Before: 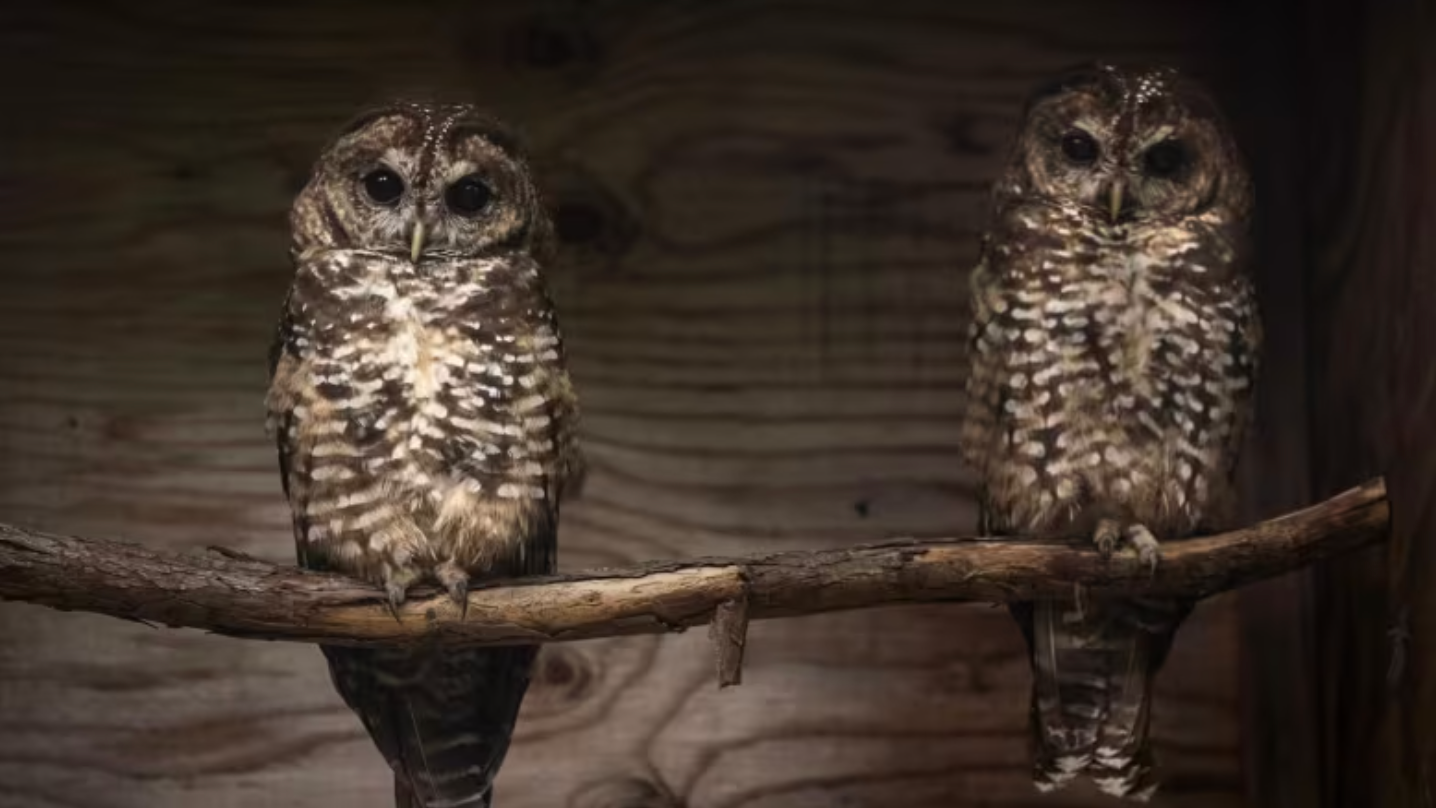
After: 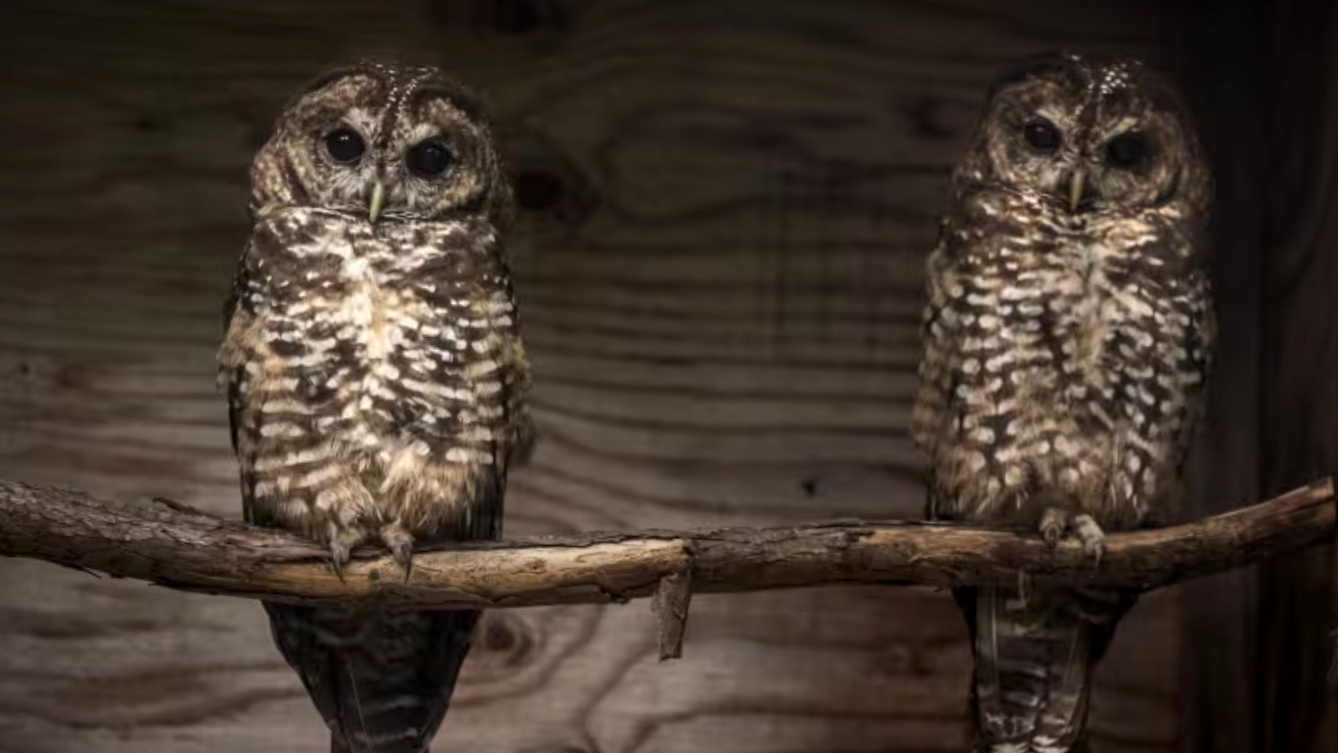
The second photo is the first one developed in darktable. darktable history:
local contrast: on, module defaults
crop and rotate: angle -2.38°
